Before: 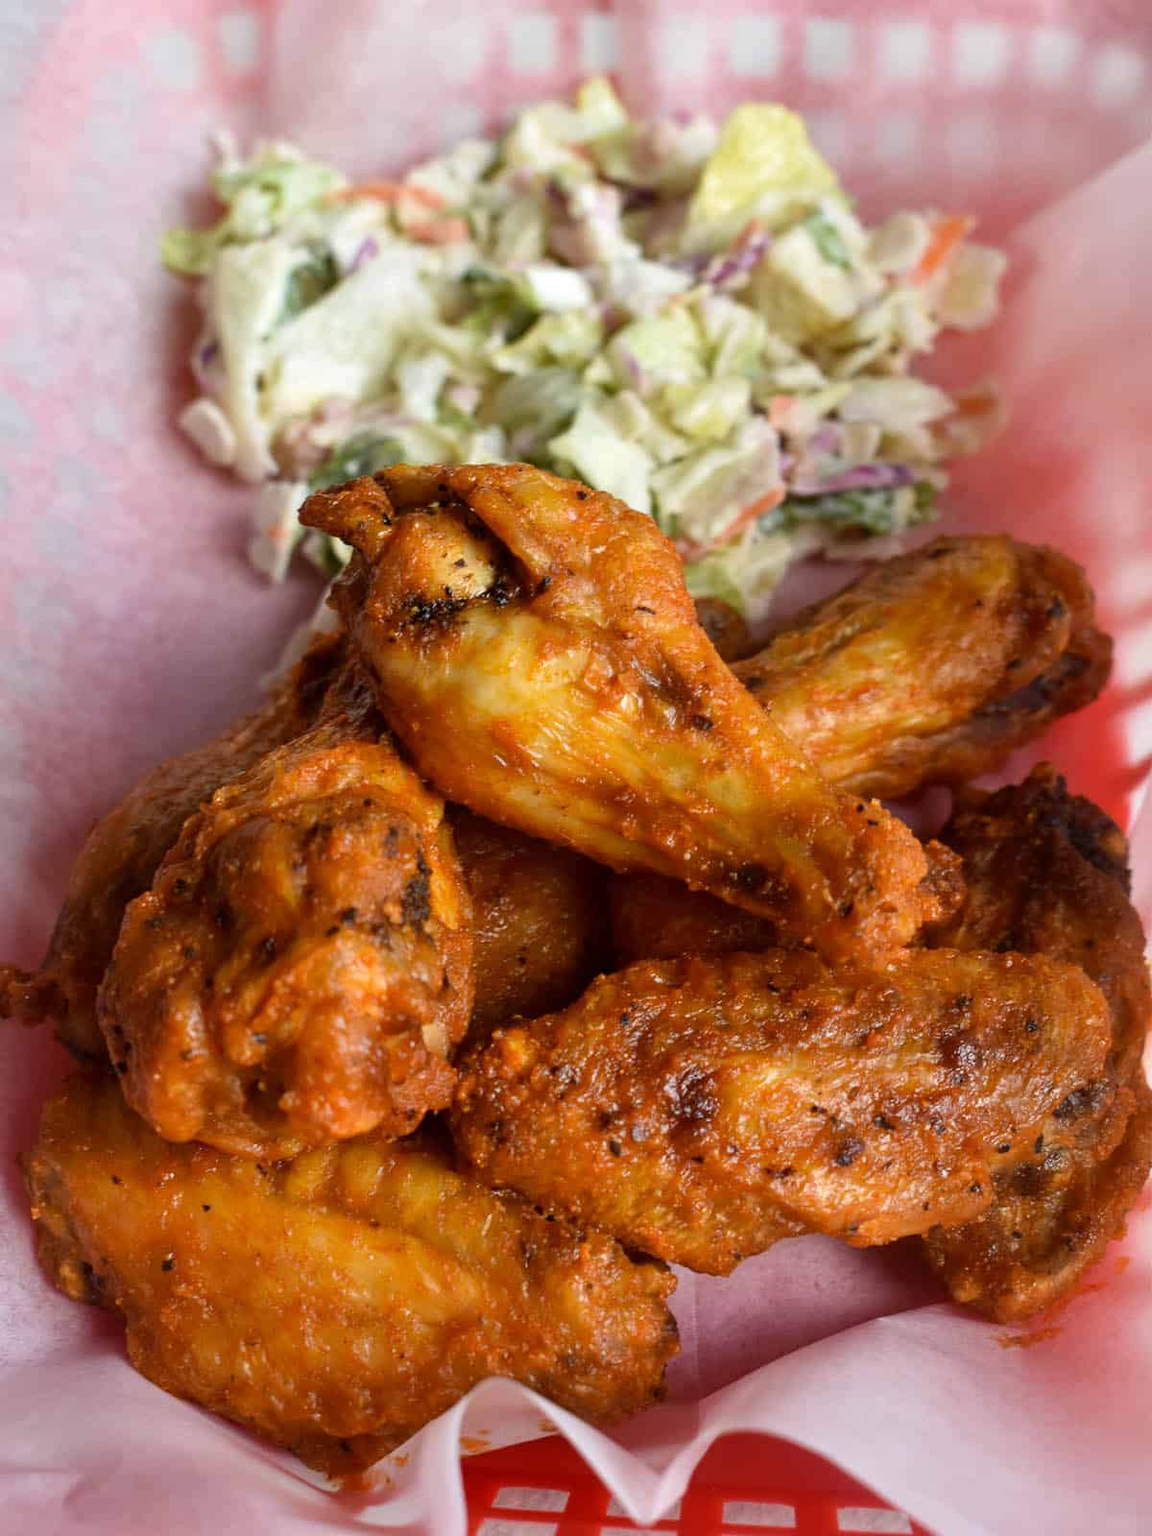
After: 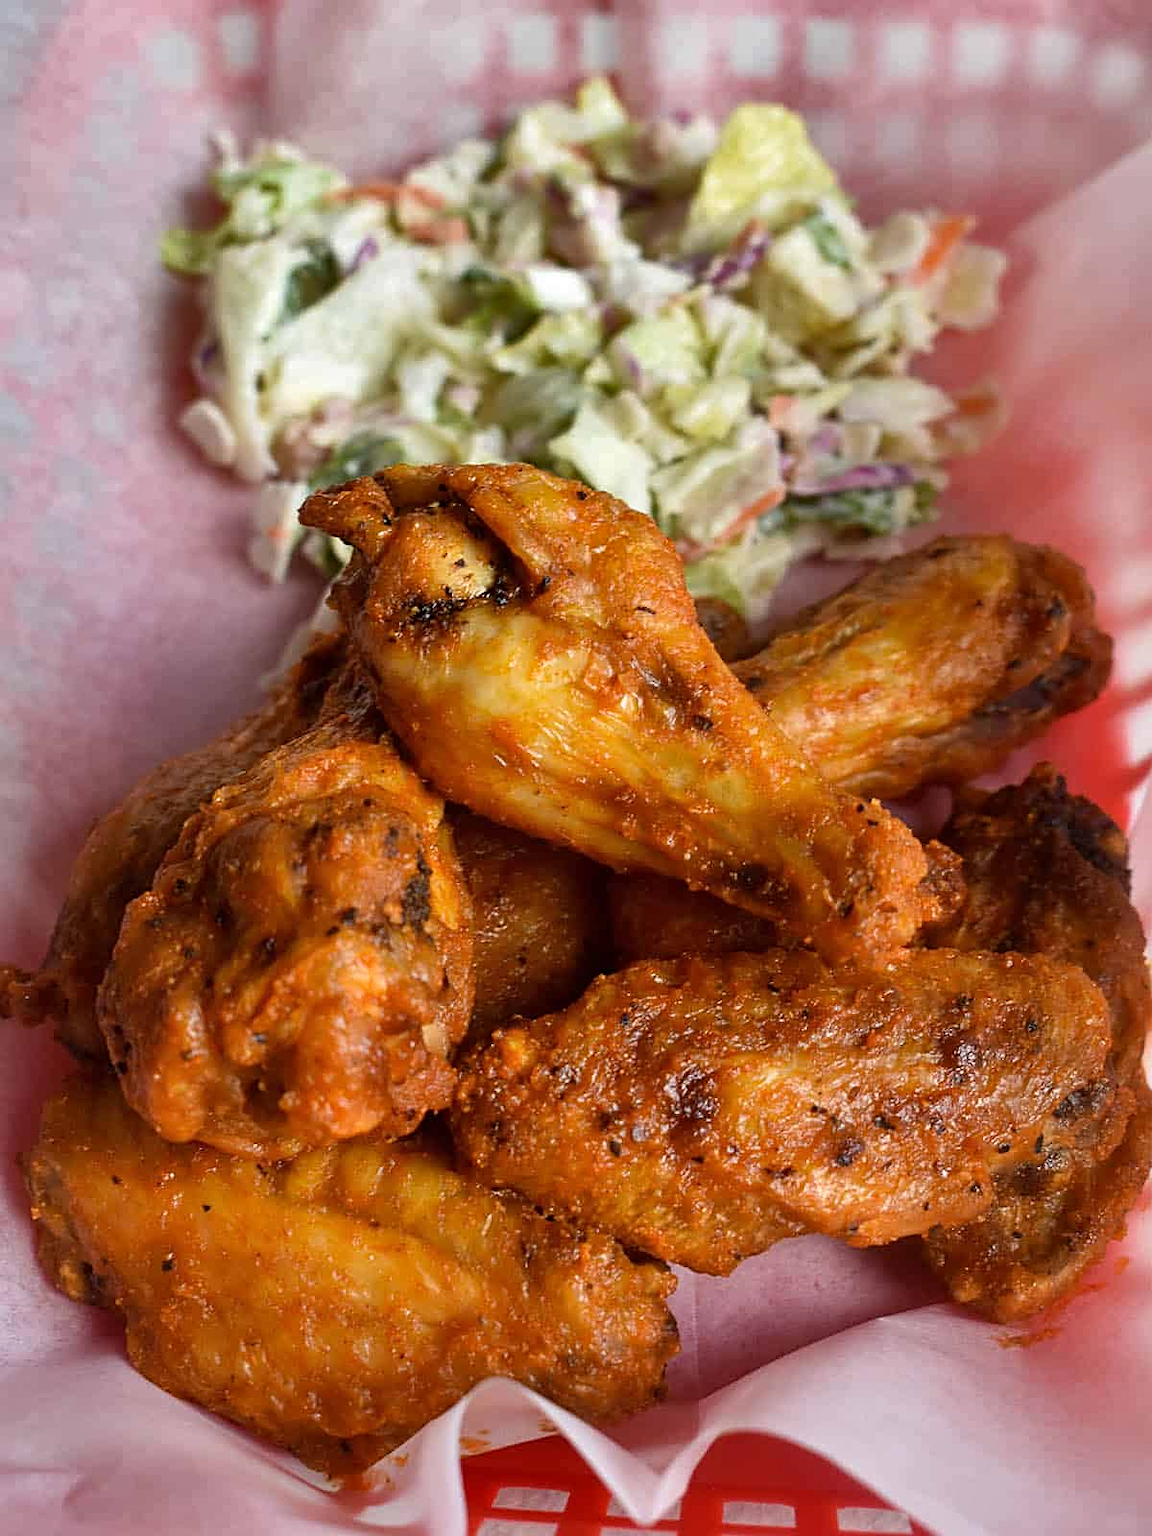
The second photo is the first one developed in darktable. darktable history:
shadows and highlights: radius 108.52, shadows 23.73, highlights -59.32, low approximation 0.01, soften with gaussian
sharpen: on, module defaults
